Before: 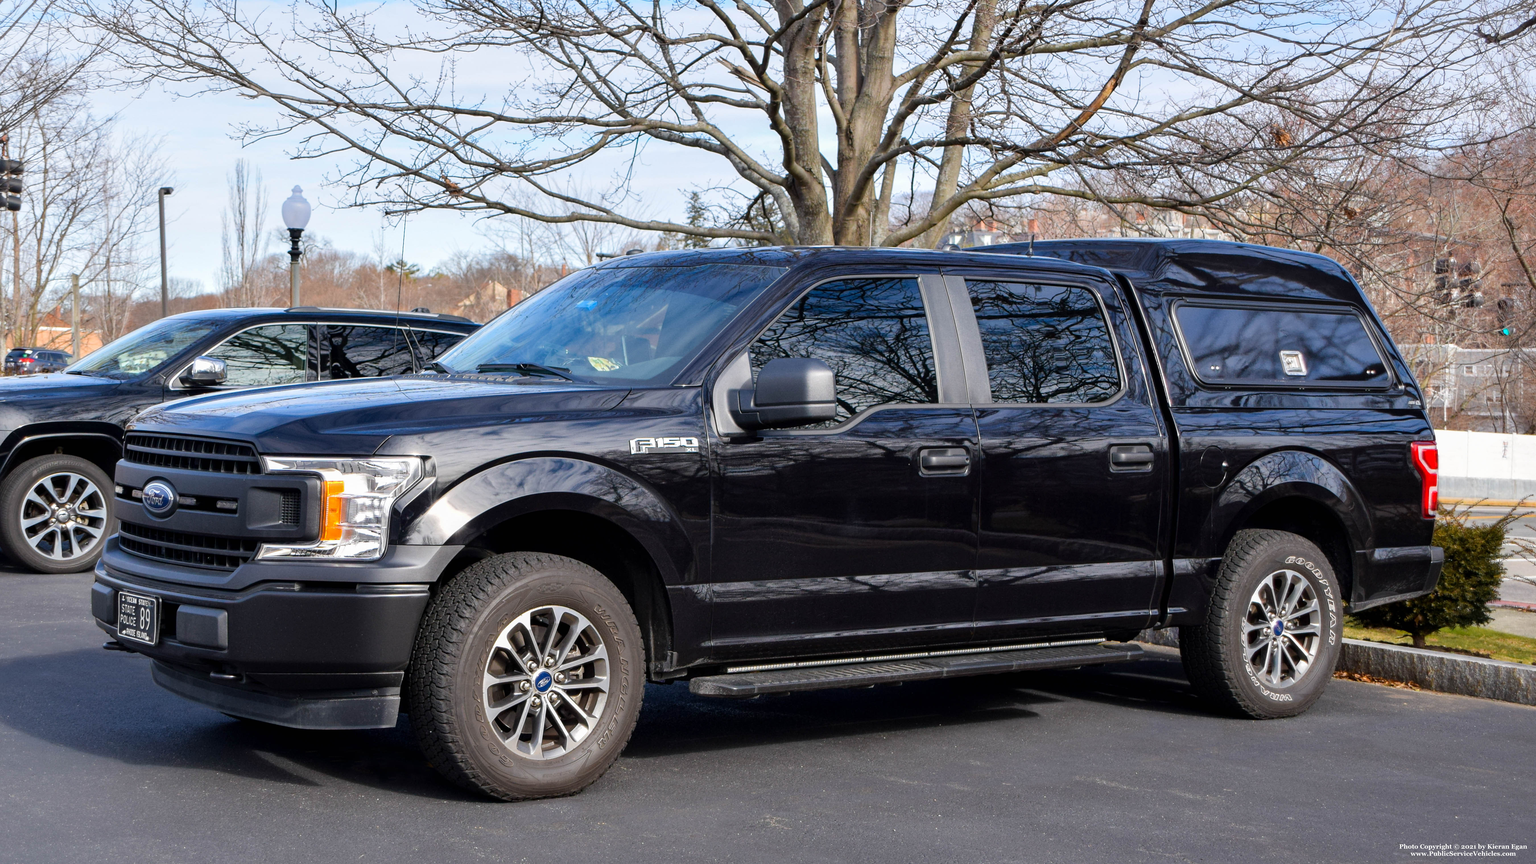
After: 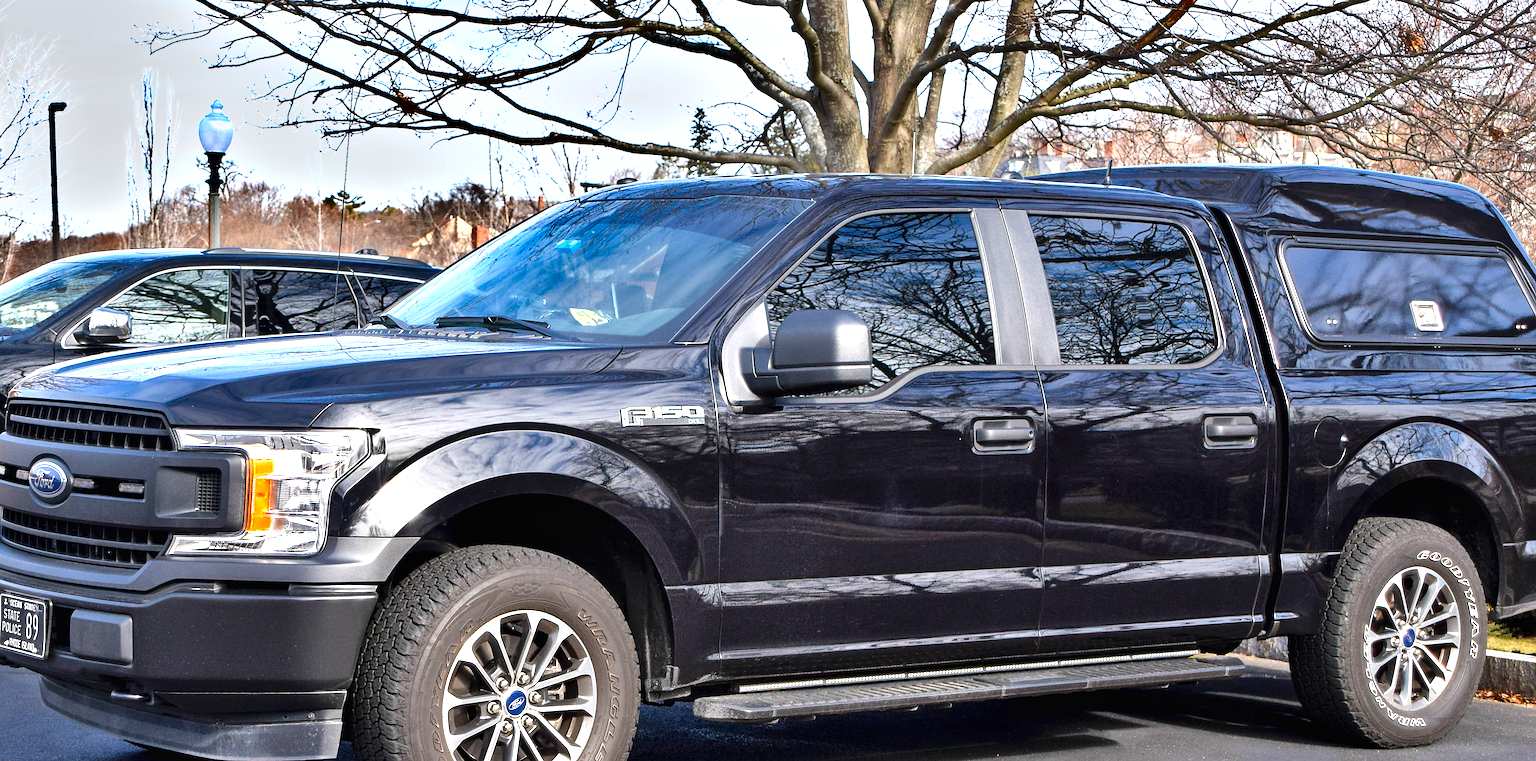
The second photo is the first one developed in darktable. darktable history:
sharpen: on, module defaults
exposure: black level correction 0, exposure 0.891 EV, compensate highlight preservation false
crop: left 7.743%, top 11.985%, right 9.94%, bottom 15.414%
shadows and highlights: white point adjustment 0.141, highlights -71.09, soften with gaussian
